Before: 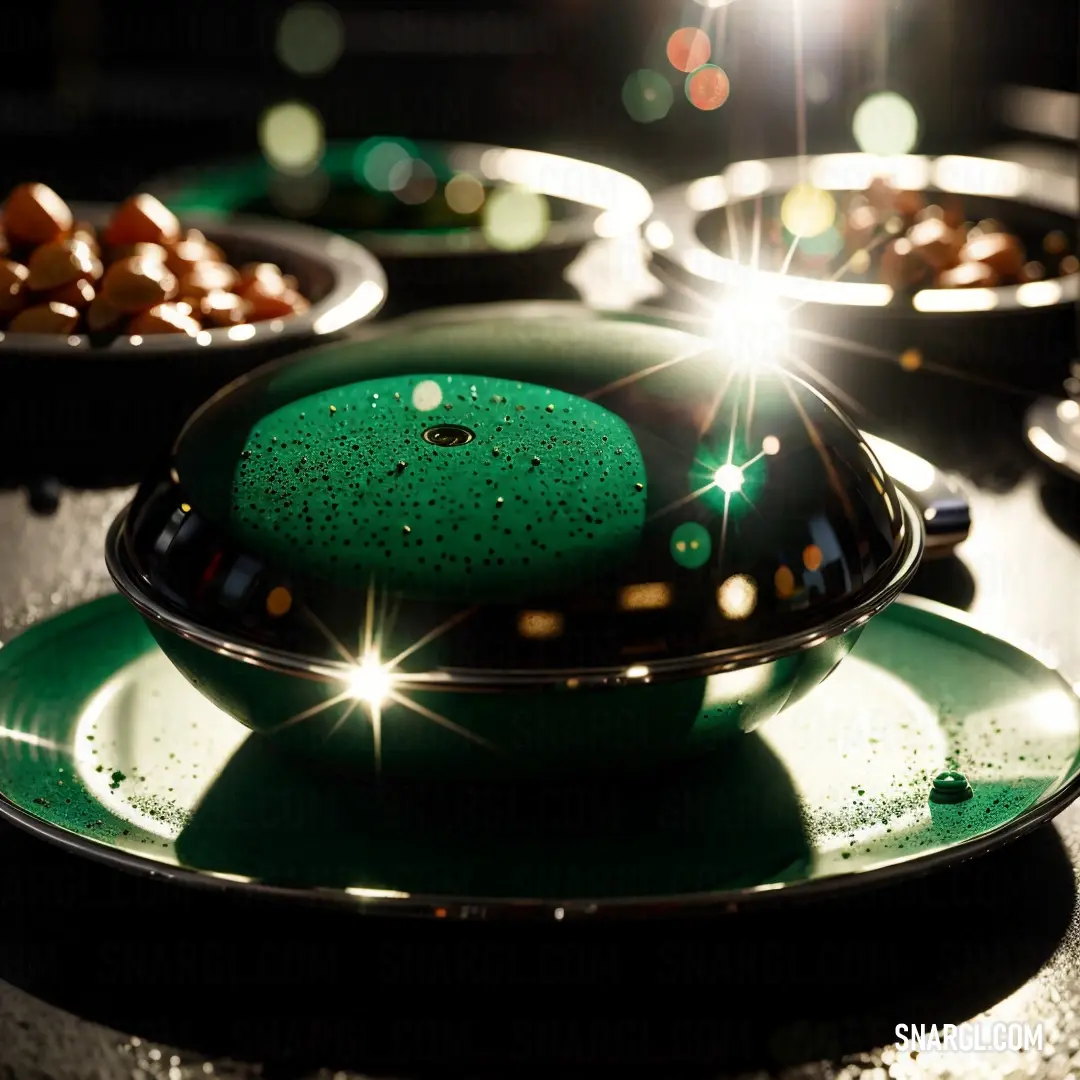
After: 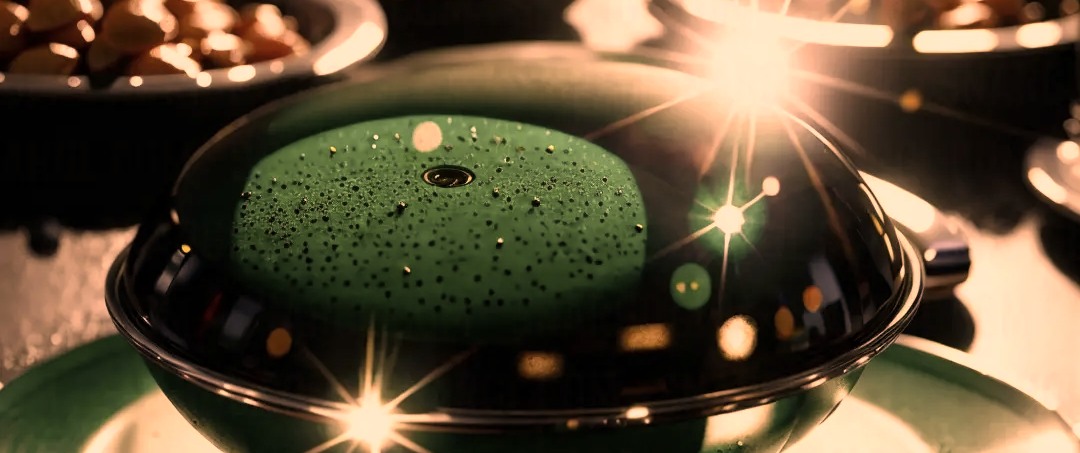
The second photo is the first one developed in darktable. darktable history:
crop and rotate: top 24.024%, bottom 33.99%
color correction: highlights a* 39.98, highlights b* 39.78, saturation 0.69
